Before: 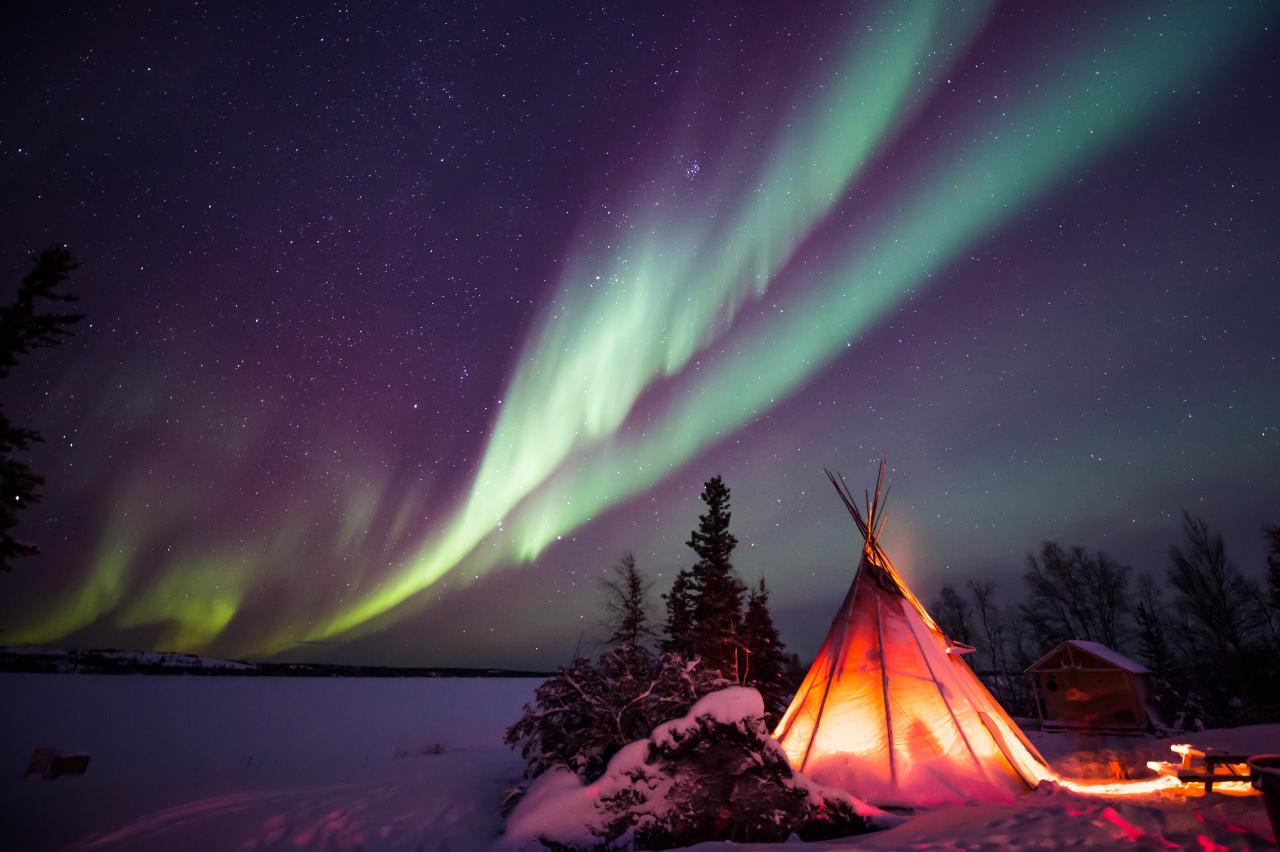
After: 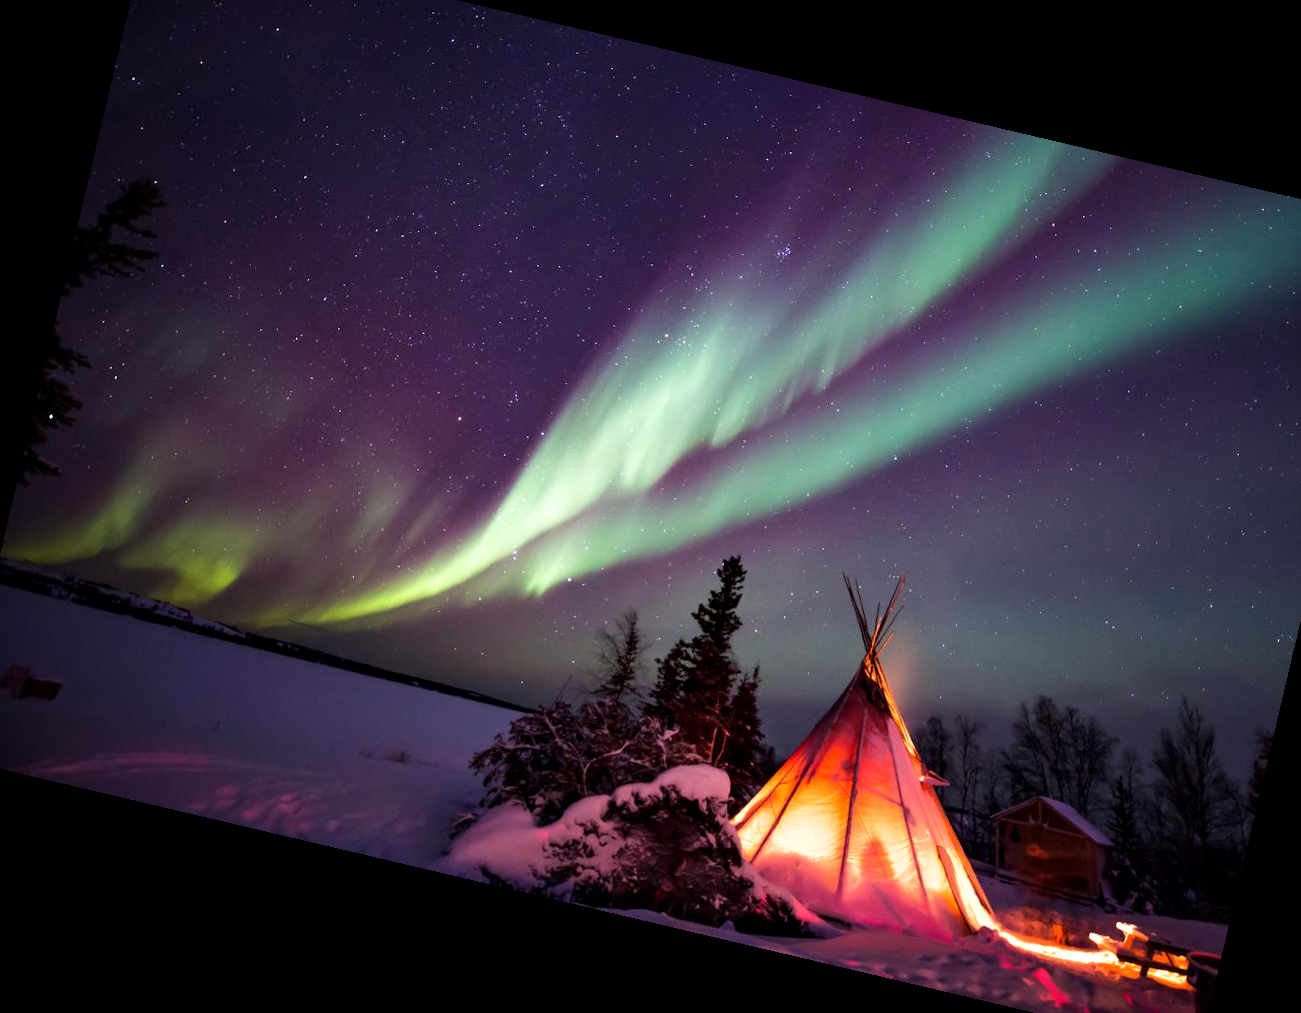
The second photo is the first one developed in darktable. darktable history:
crop: left 3.305%, top 6.436%, right 6.389%, bottom 3.258%
contrast equalizer: octaves 7, y [[0.6 ×6], [0.55 ×6], [0 ×6], [0 ×6], [0 ×6]], mix 0.35
rotate and perspective: rotation 13.27°, automatic cropping off
